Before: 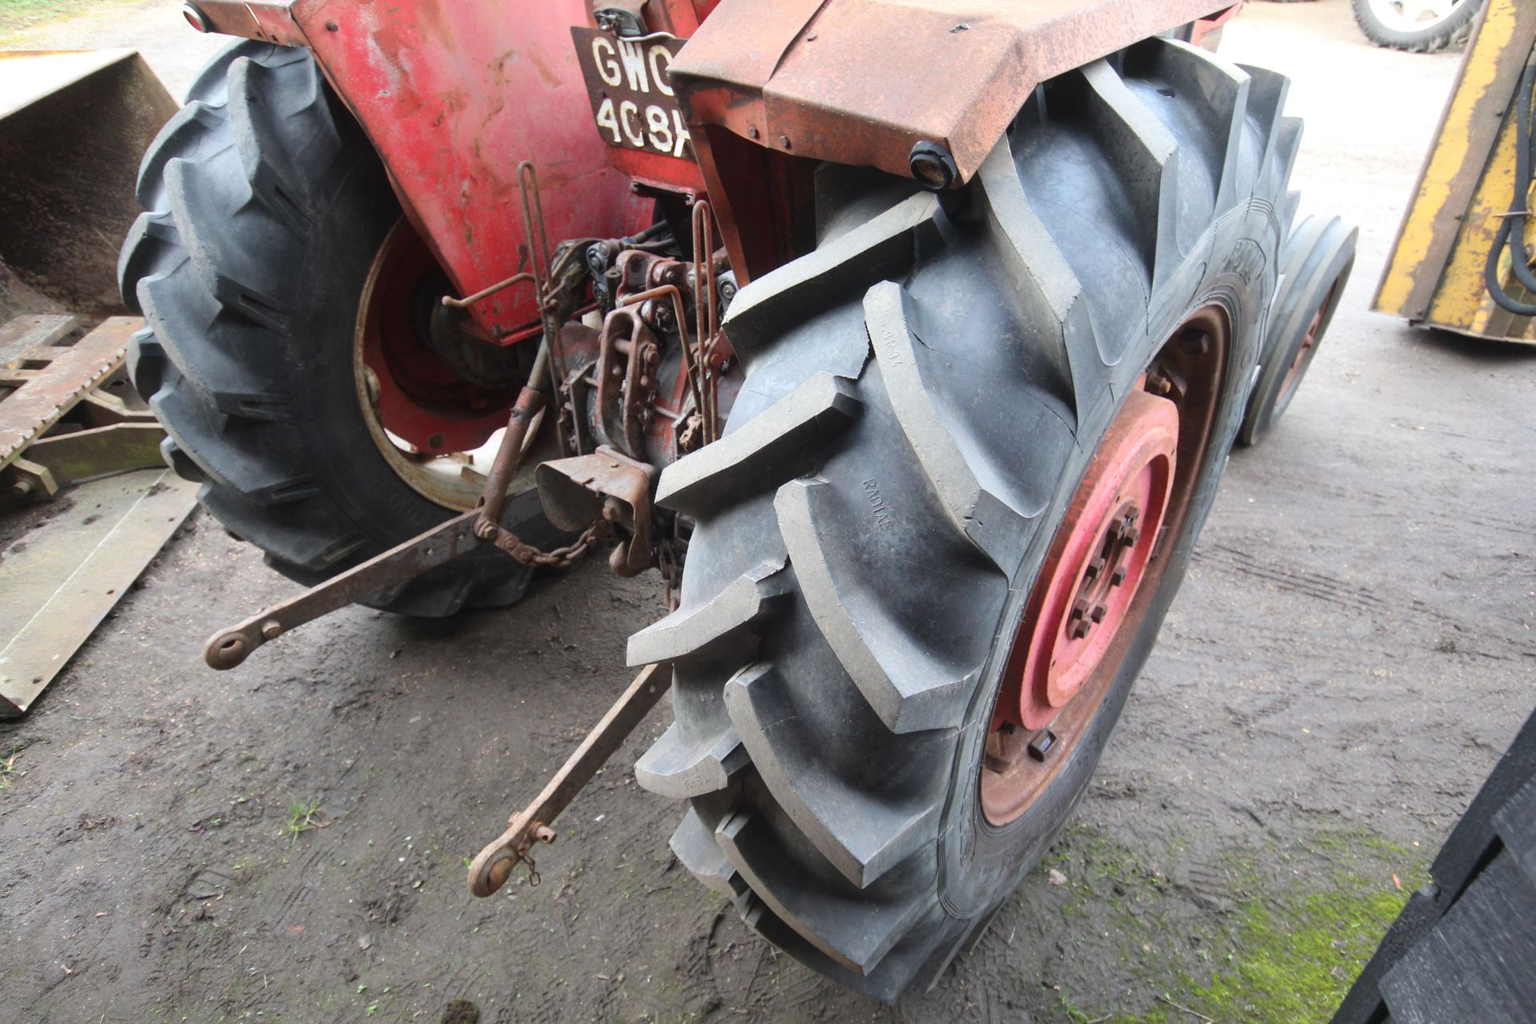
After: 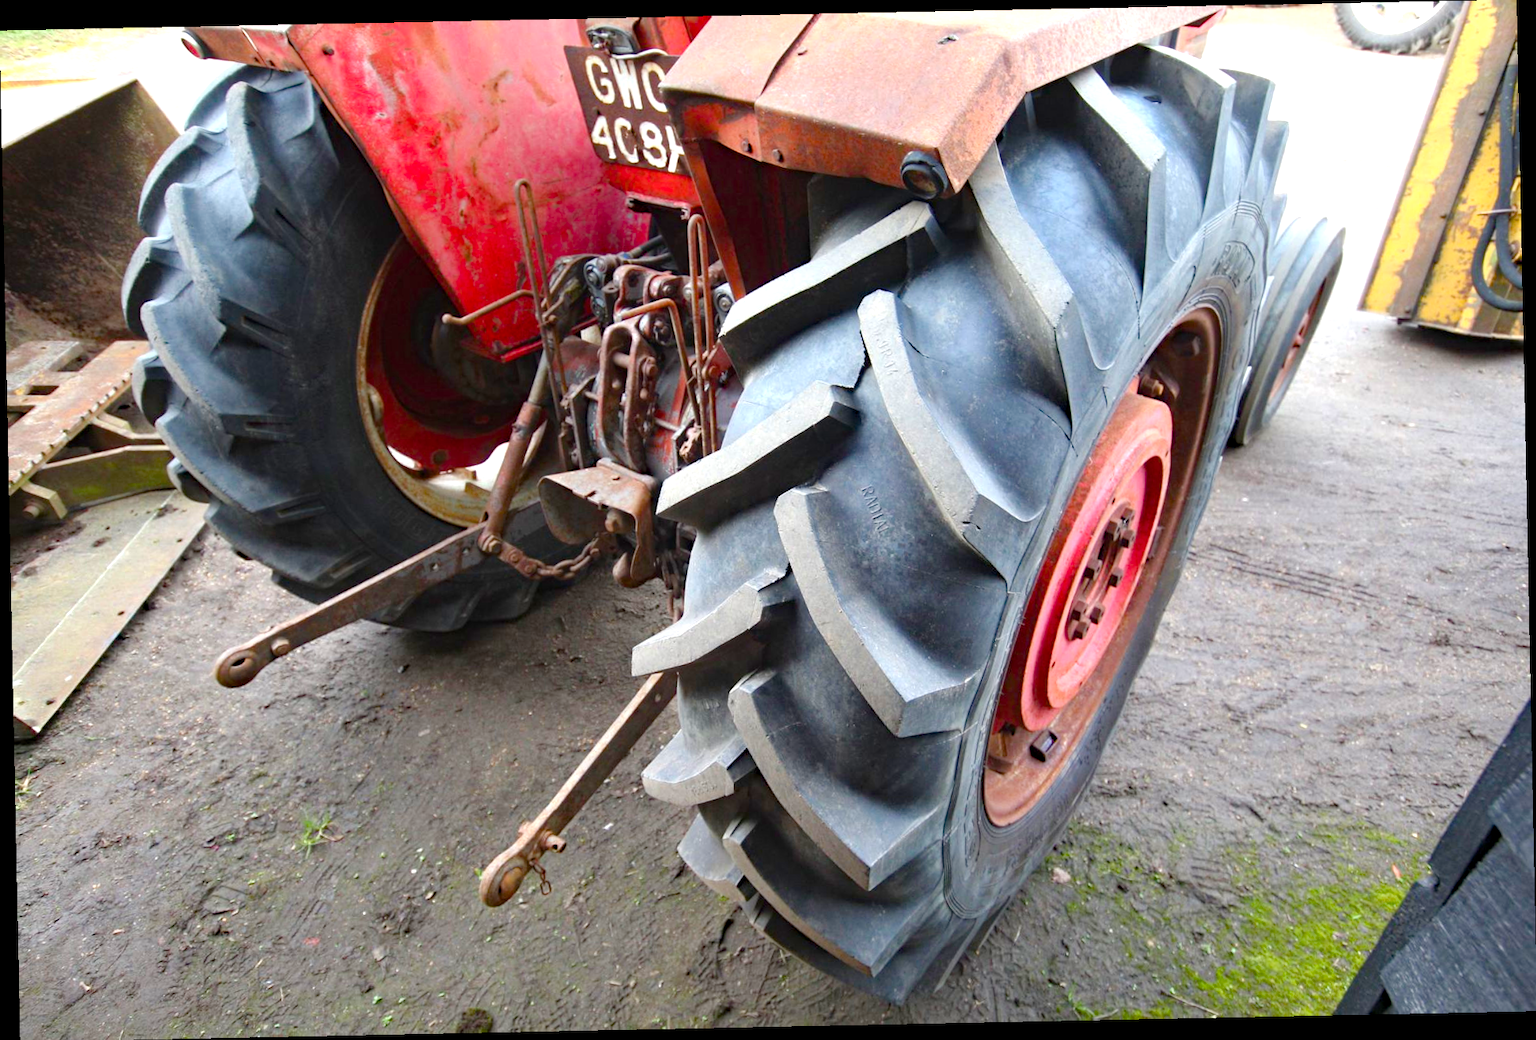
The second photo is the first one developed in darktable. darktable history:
rotate and perspective: rotation -1.17°, automatic cropping off
exposure: exposure 0.4 EV, compensate highlight preservation false
color balance rgb: perceptual saturation grading › global saturation 35%, perceptual saturation grading › highlights -30%, perceptual saturation grading › shadows 35%, perceptual brilliance grading › global brilliance 3%, perceptual brilliance grading › highlights -3%, perceptual brilliance grading › shadows 3%
haze removal: strength 0.29, distance 0.25, compatibility mode true, adaptive false
tone equalizer: on, module defaults
